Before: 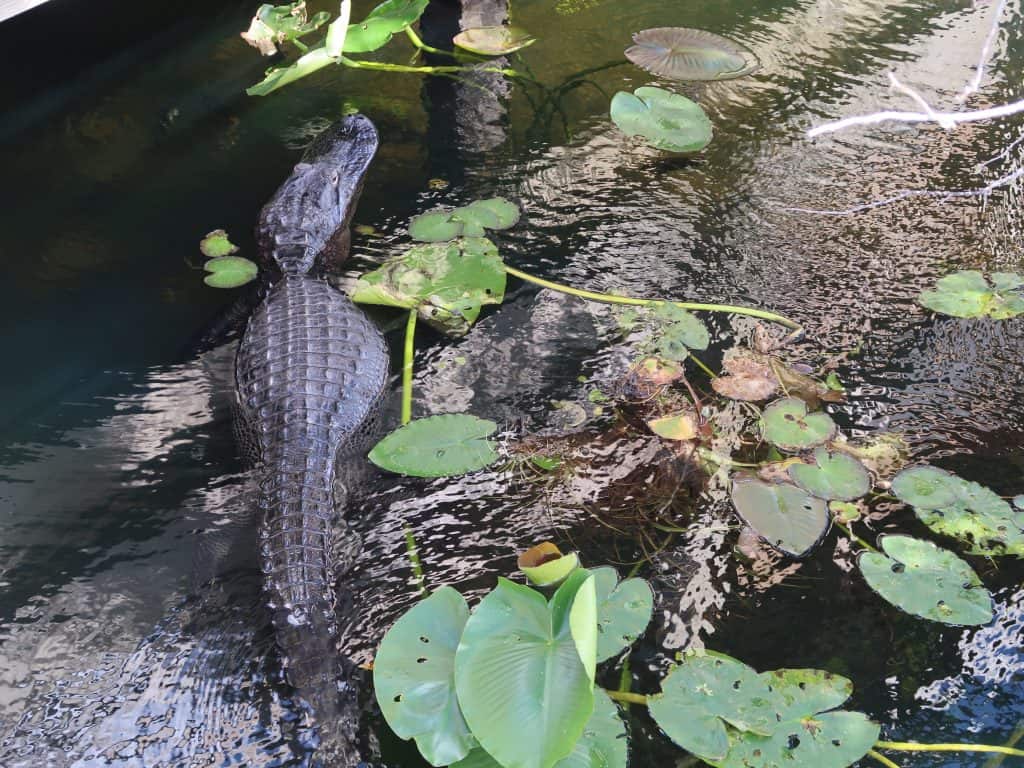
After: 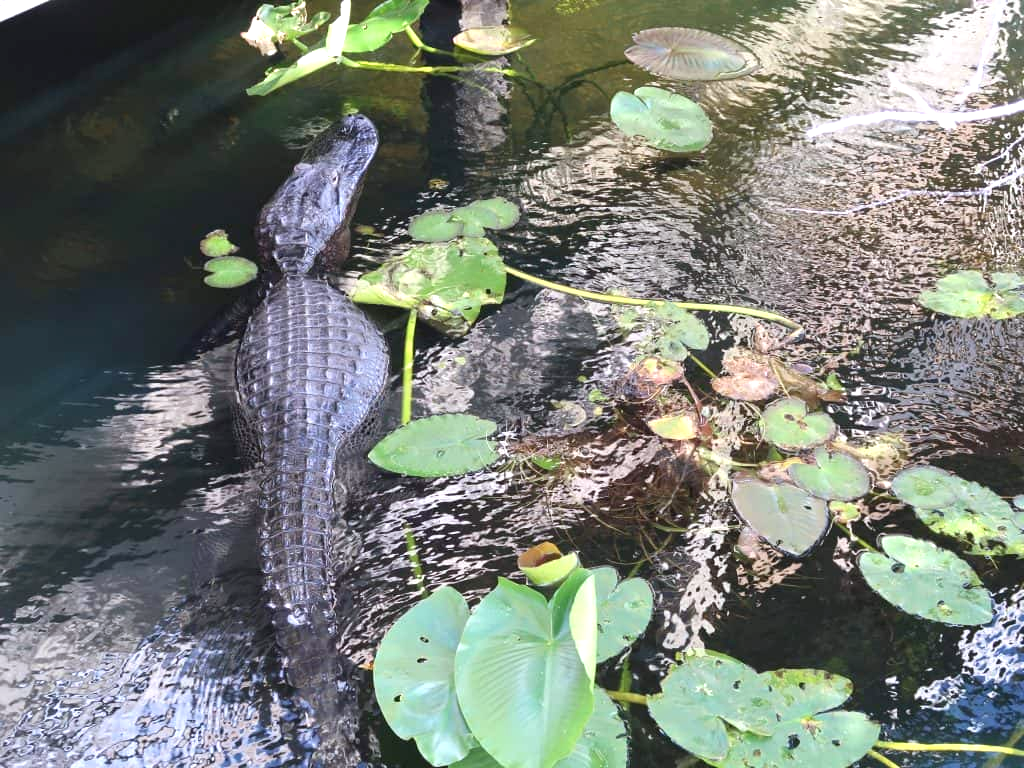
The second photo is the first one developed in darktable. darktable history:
exposure: exposure 0.6 EV, compensate highlight preservation false
white balance: red 0.988, blue 1.017
